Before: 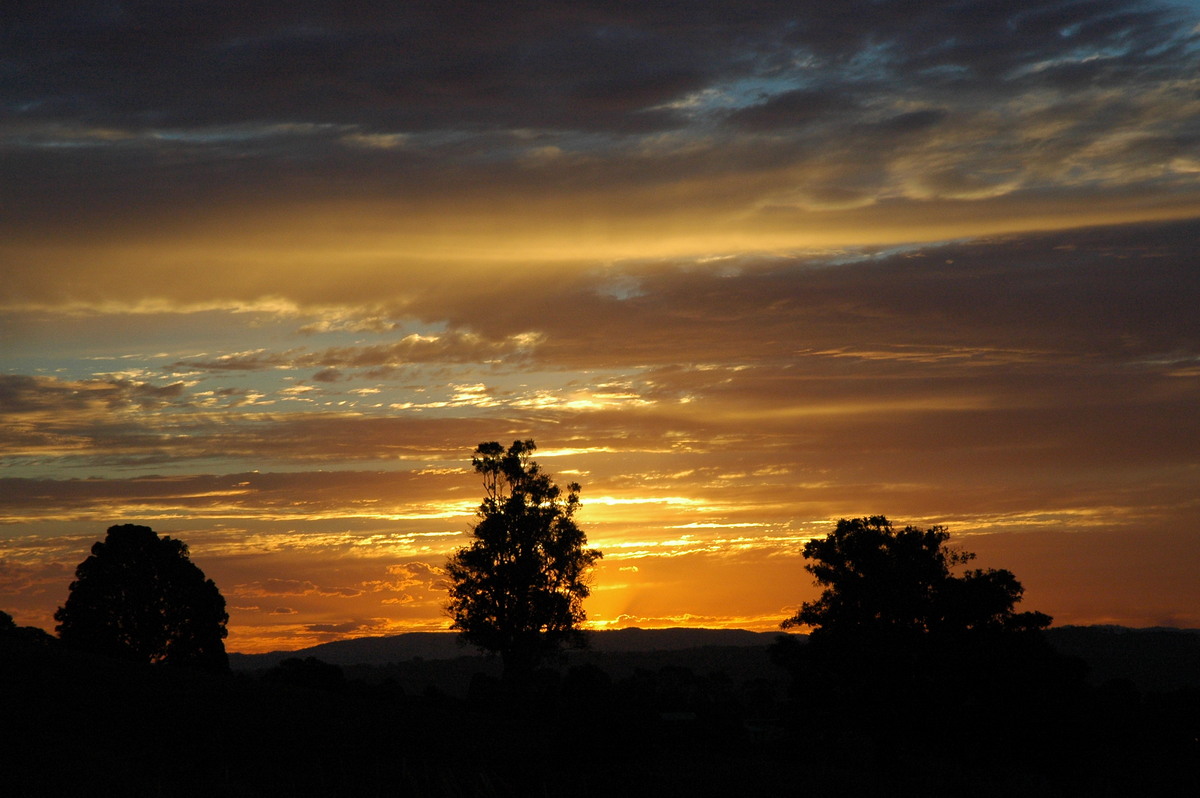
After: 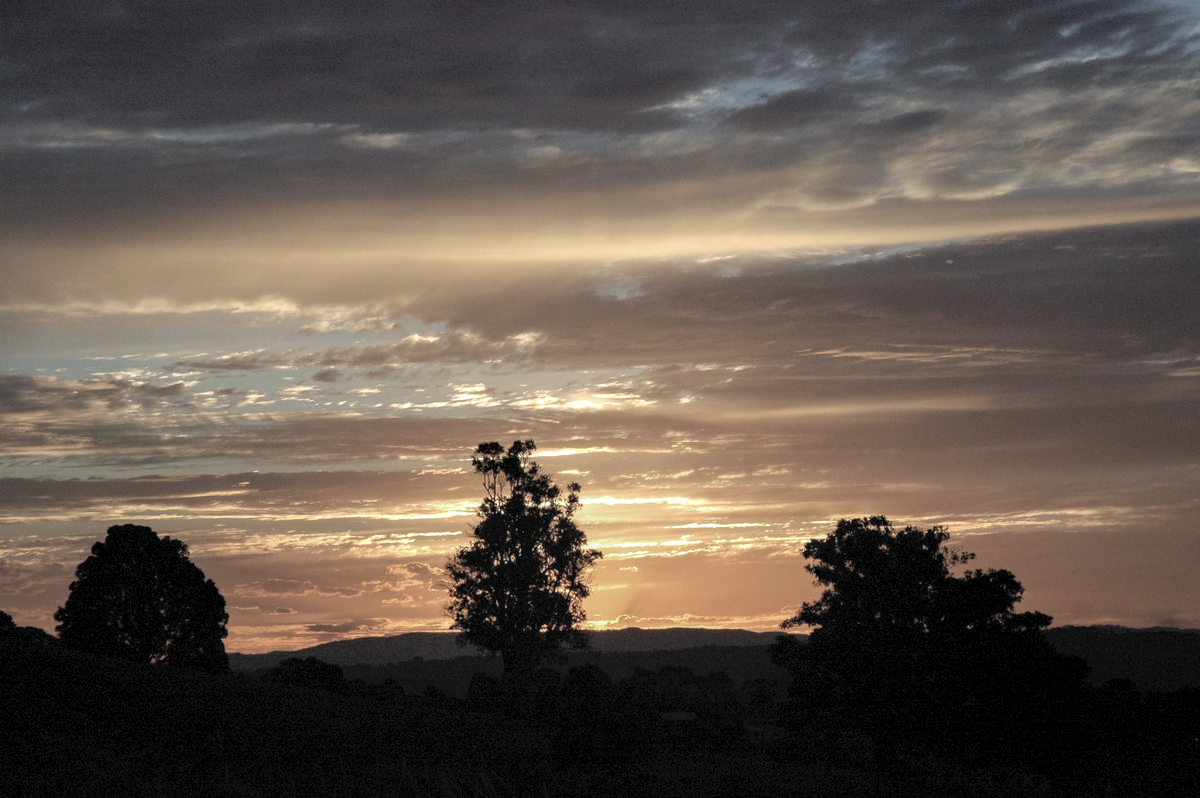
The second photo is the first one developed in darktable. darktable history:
color calibration: illuminant as shot in camera, x 0.358, y 0.373, temperature 4628.91 K
local contrast: on, module defaults
contrast brightness saturation: brightness 0.18, saturation -0.5
white balance: emerald 1
